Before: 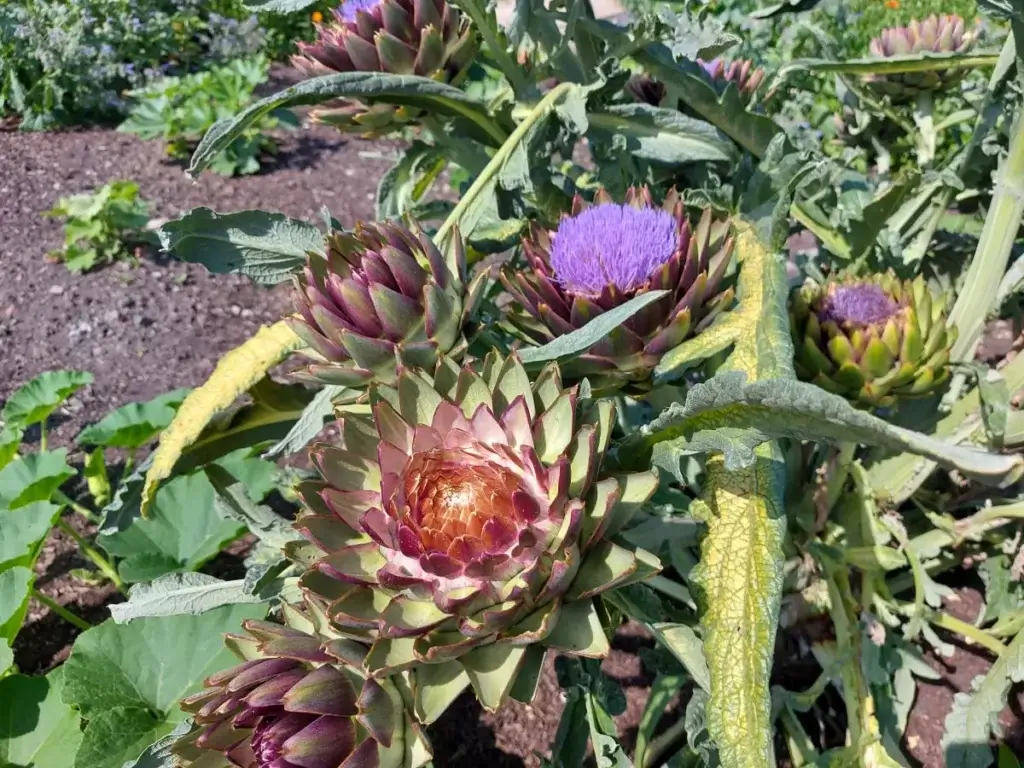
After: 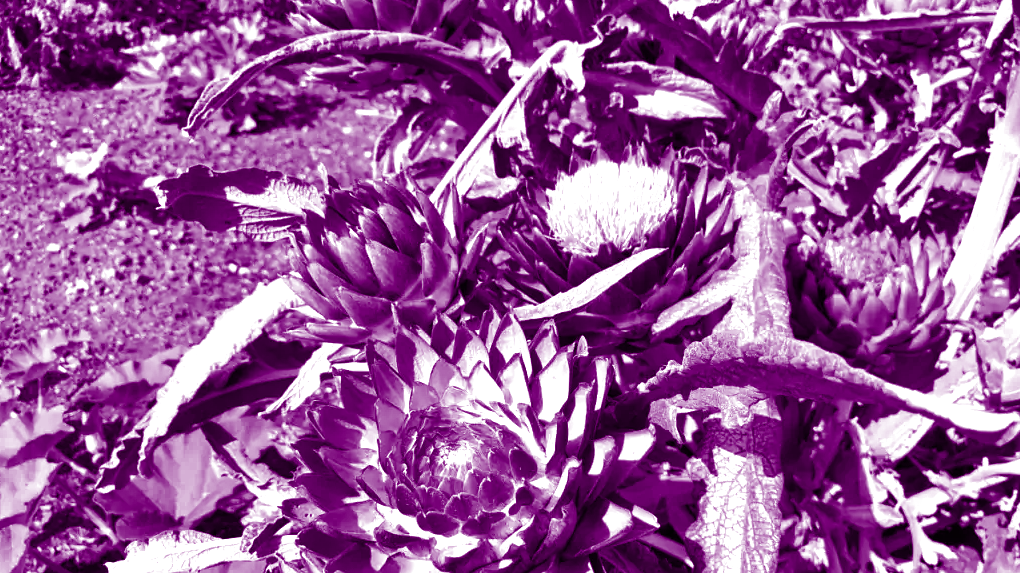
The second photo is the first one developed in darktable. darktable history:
exposure: black level correction 0, exposure 1.125 EV, compensate exposure bias true, compensate highlight preservation false
white balance: red 0.982, blue 1.018
color calibration: output gray [0.253, 0.26, 0.487, 0], gray › normalize channels true, illuminant same as pipeline (D50), adaptation XYZ, x 0.346, y 0.359, gamut compression 0
color balance: mode lift, gamma, gain (sRGB), lift [1, 1, 0.101, 1]
crop: left 0.387%, top 5.469%, bottom 19.809%
